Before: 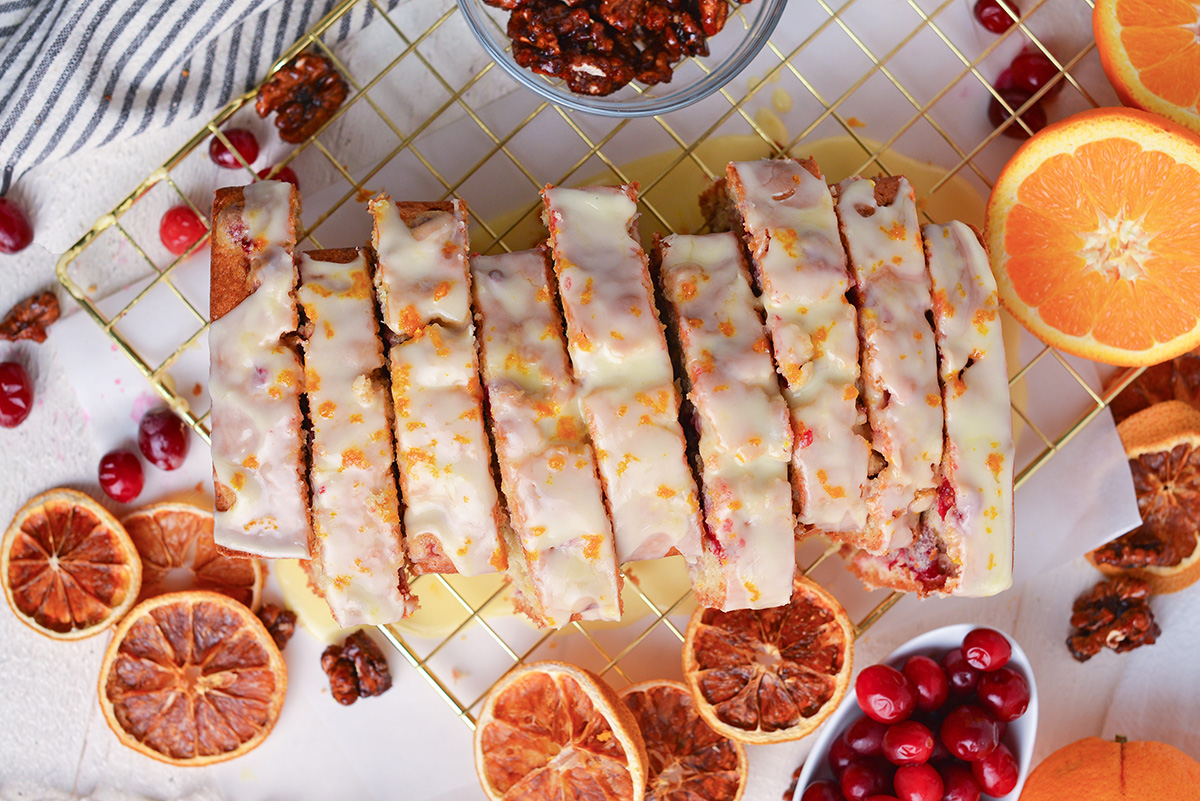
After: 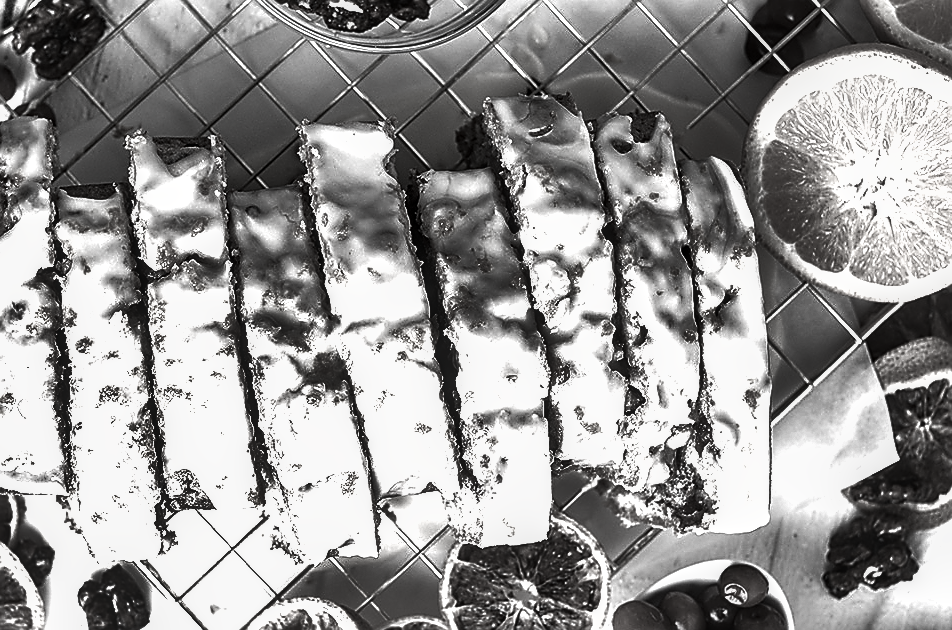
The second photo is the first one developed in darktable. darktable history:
contrast brightness saturation: contrast -0.025, brightness -0.585, saturation -0.982
exposure: black level correction 0, exposure 1.104 EV, compensate highlight preservation false
tone equalizer: edges refinement/feathering 500, mask exposure compensation -1.57 EV, preserve details no
sharpen: radius 1.413, amount 1.235, threshold 0.725
crop and rotate: left 20.289%, top 8.054%, right 0.332%, bottom 13.286%
shadows and highlights: radius 124.39, shadows 99.83, white point adjustment -3.08, highlights -98.4, soften with gaussian
local contrast: on, module defaults
